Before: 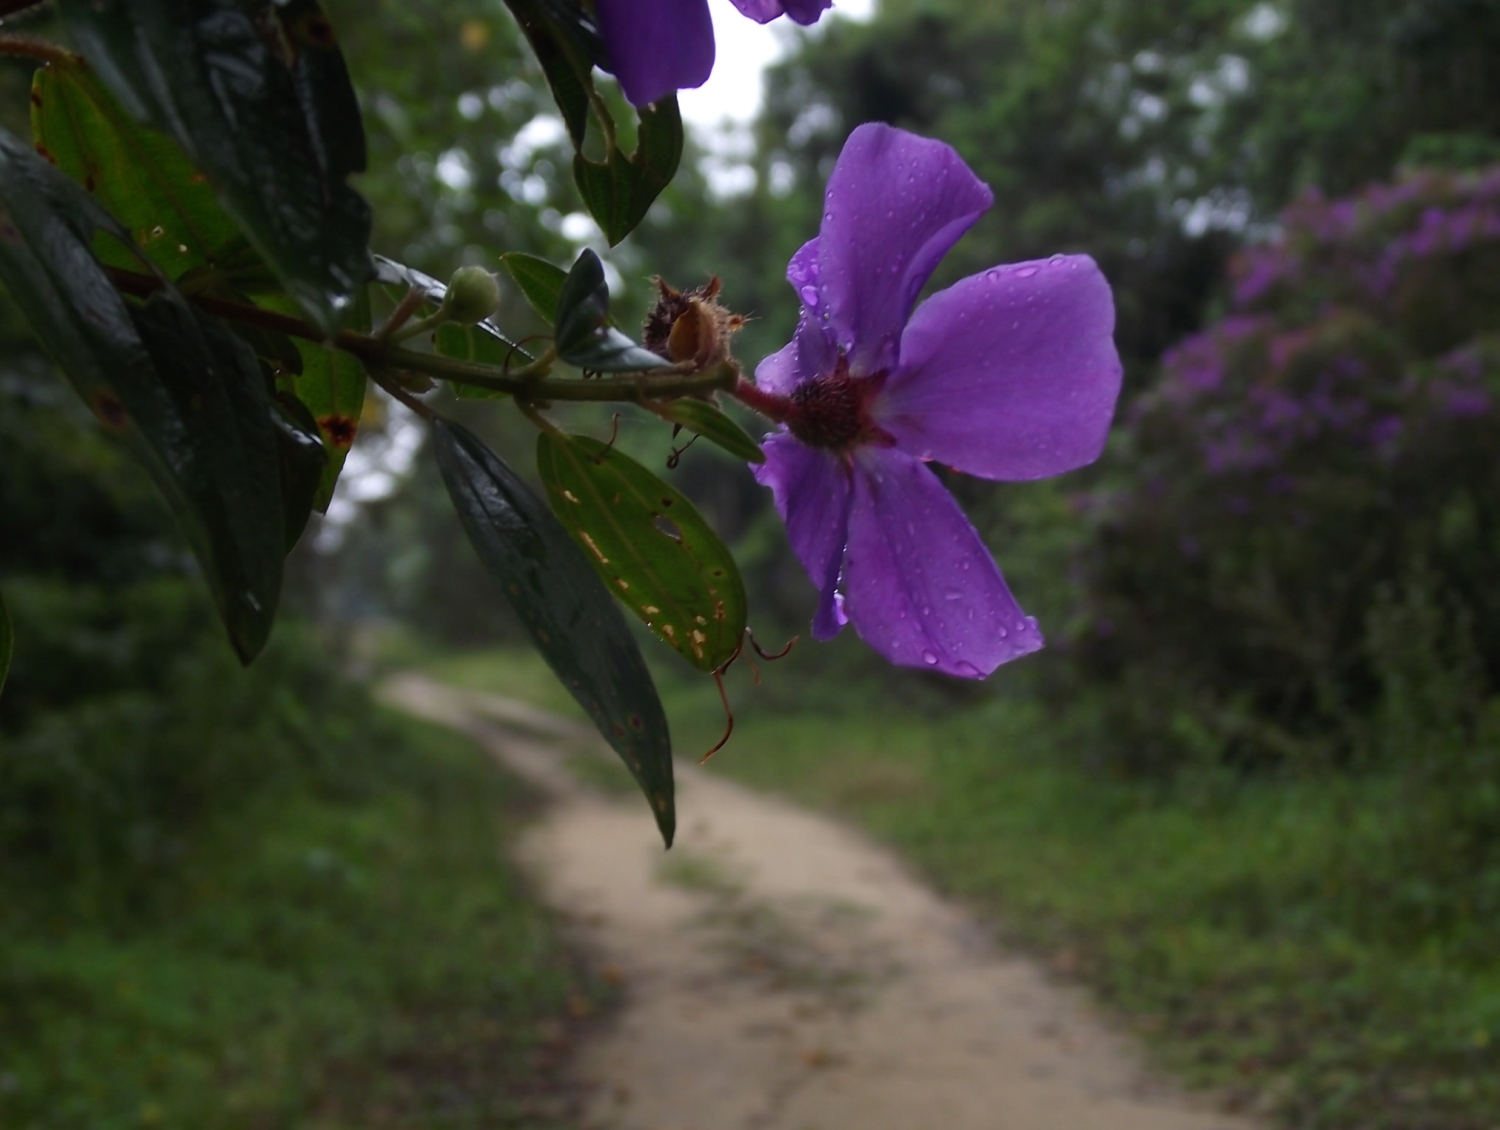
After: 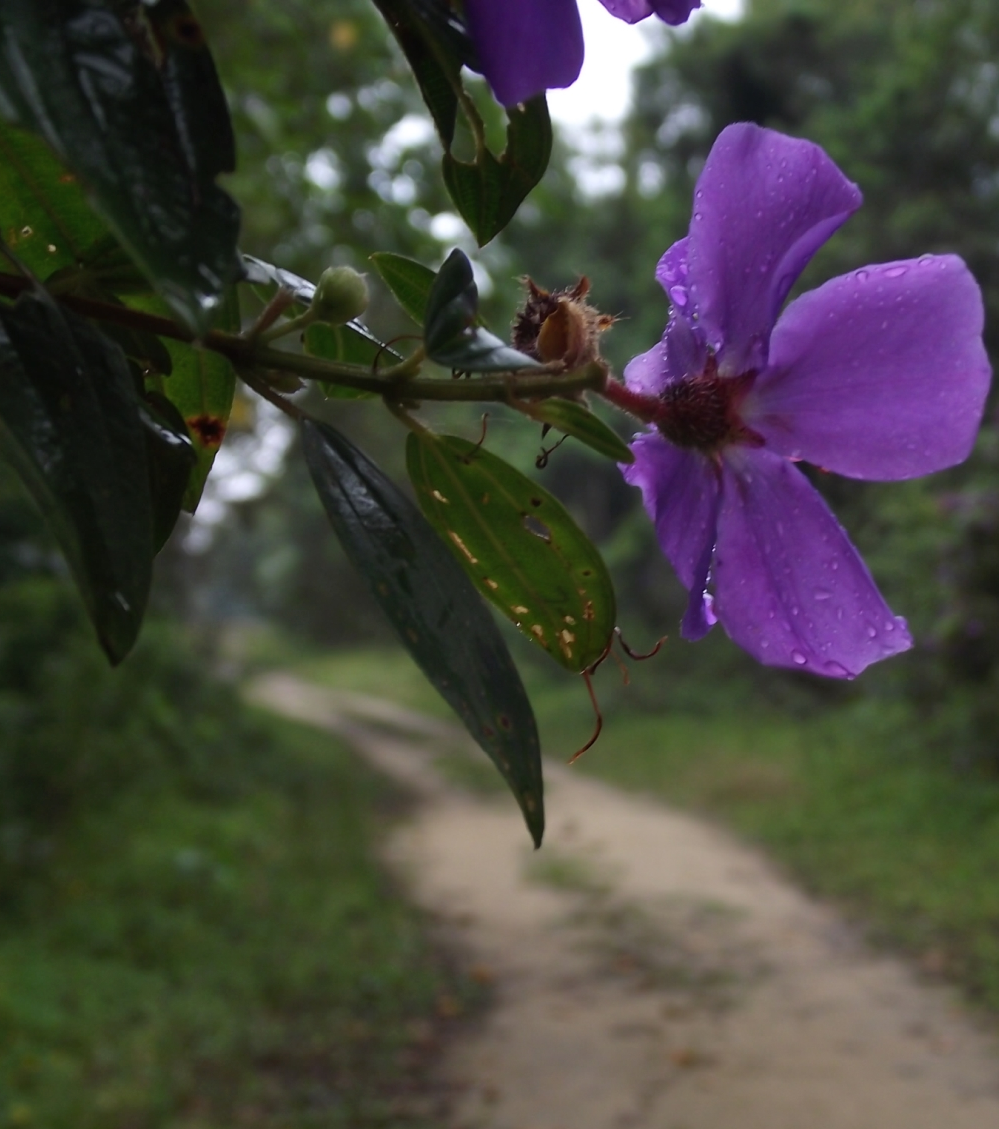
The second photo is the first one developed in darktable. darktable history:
crop and rotate: left 8.786%, right 24.548%
shadows and highlights: shadows 29.32, highlights -29.32, low approximation 0.01, soften with gaussian
